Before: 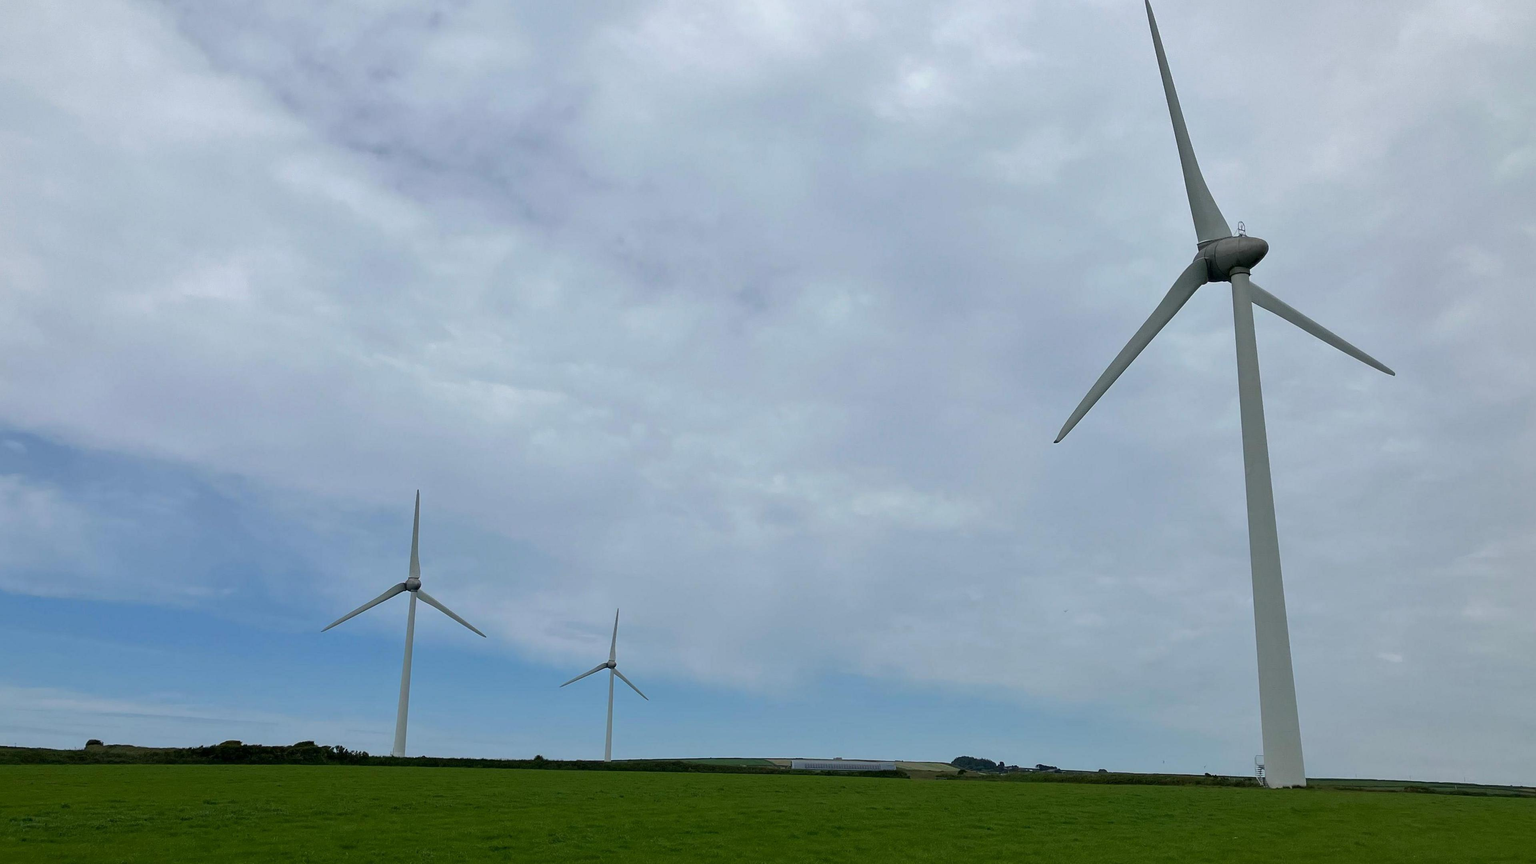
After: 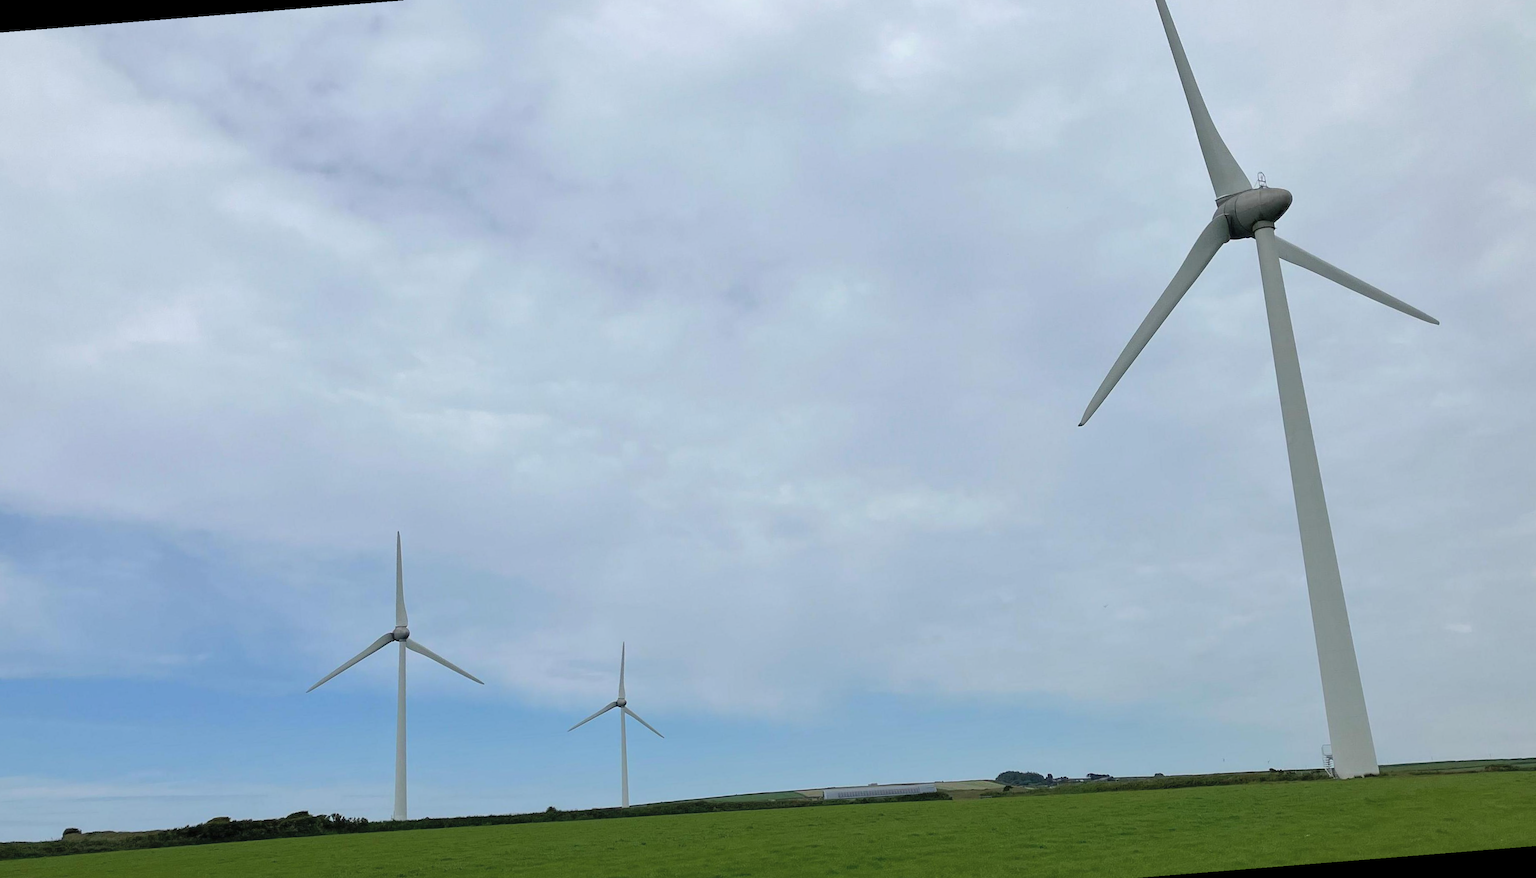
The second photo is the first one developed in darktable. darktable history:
rotate and perspective: rotation -4.57°, crop left 0.054, crop right 0.944, crop top 0.087, crop bottom 0.914
contrast brightness saturation: brightness 0.15
